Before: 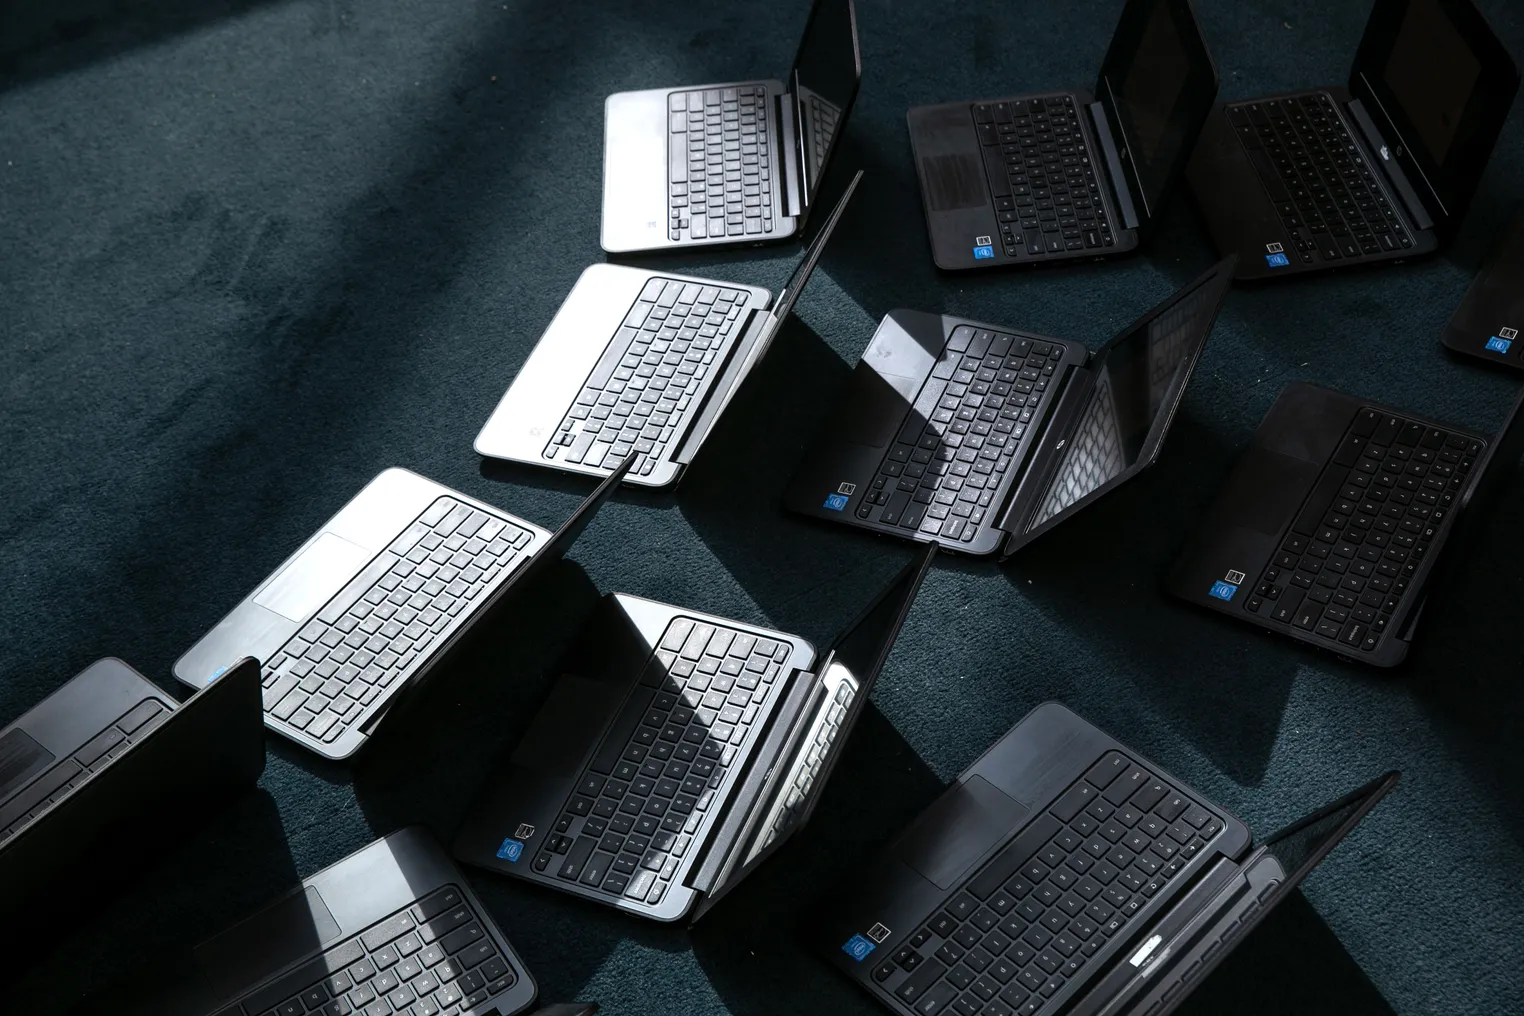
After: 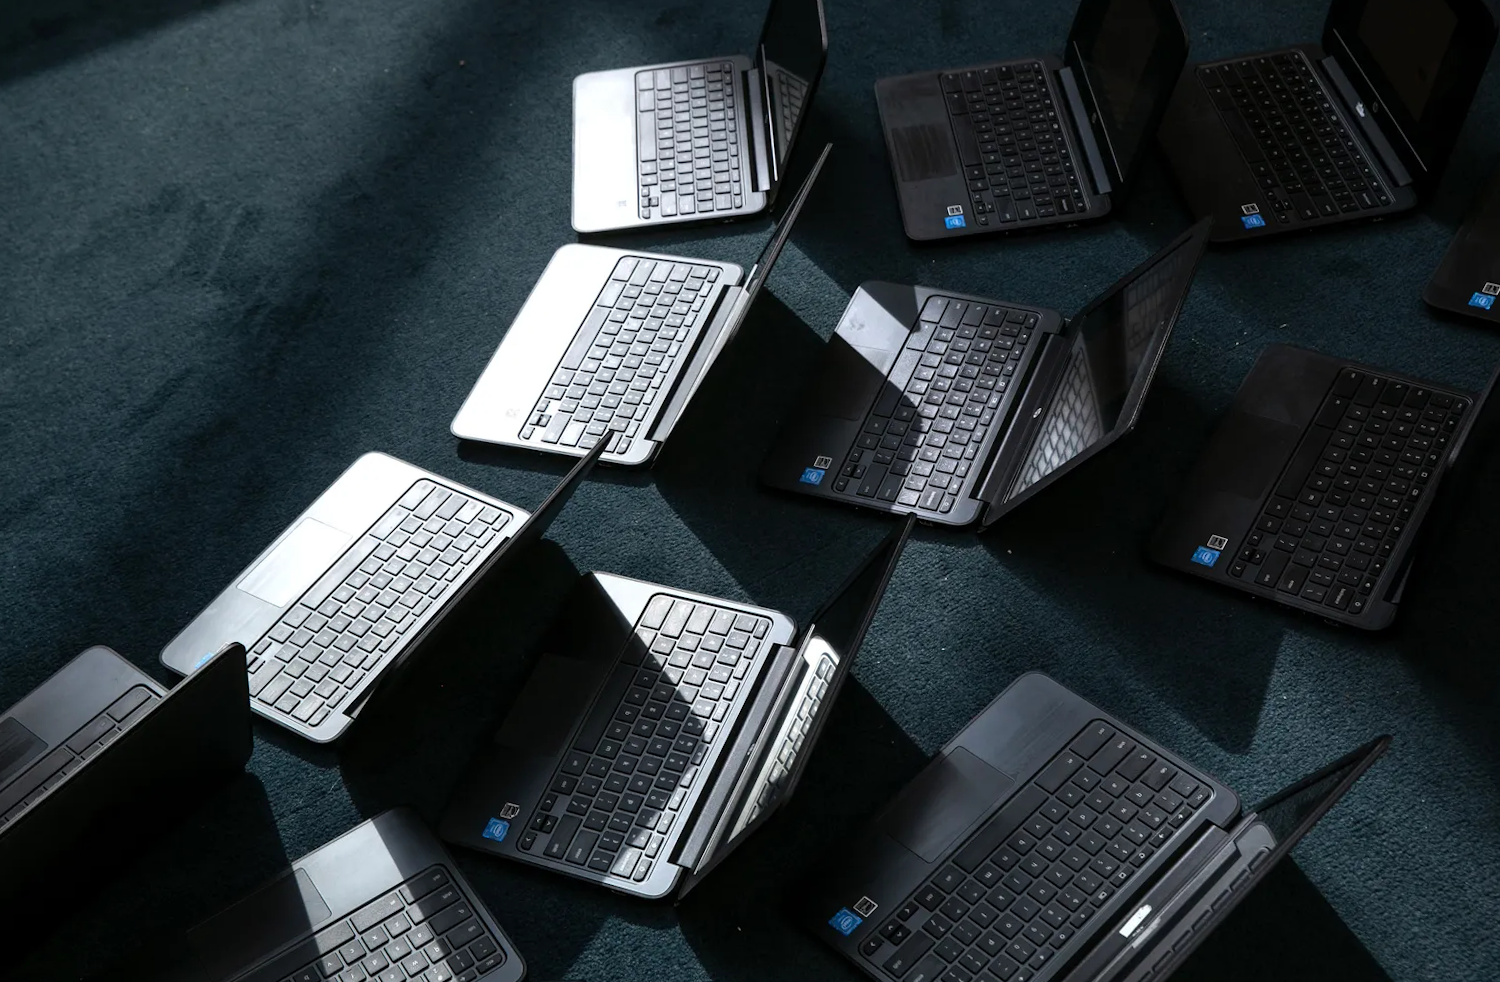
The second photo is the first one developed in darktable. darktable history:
rotate and perspective: rotation -1.32°, lens shift (horizontal) -0.031, crop left 0.015, crop right 0.985, crop top 0.047, crop bottom 0.982
color correction: highlights a* -0.182, highlights b* -0.124
